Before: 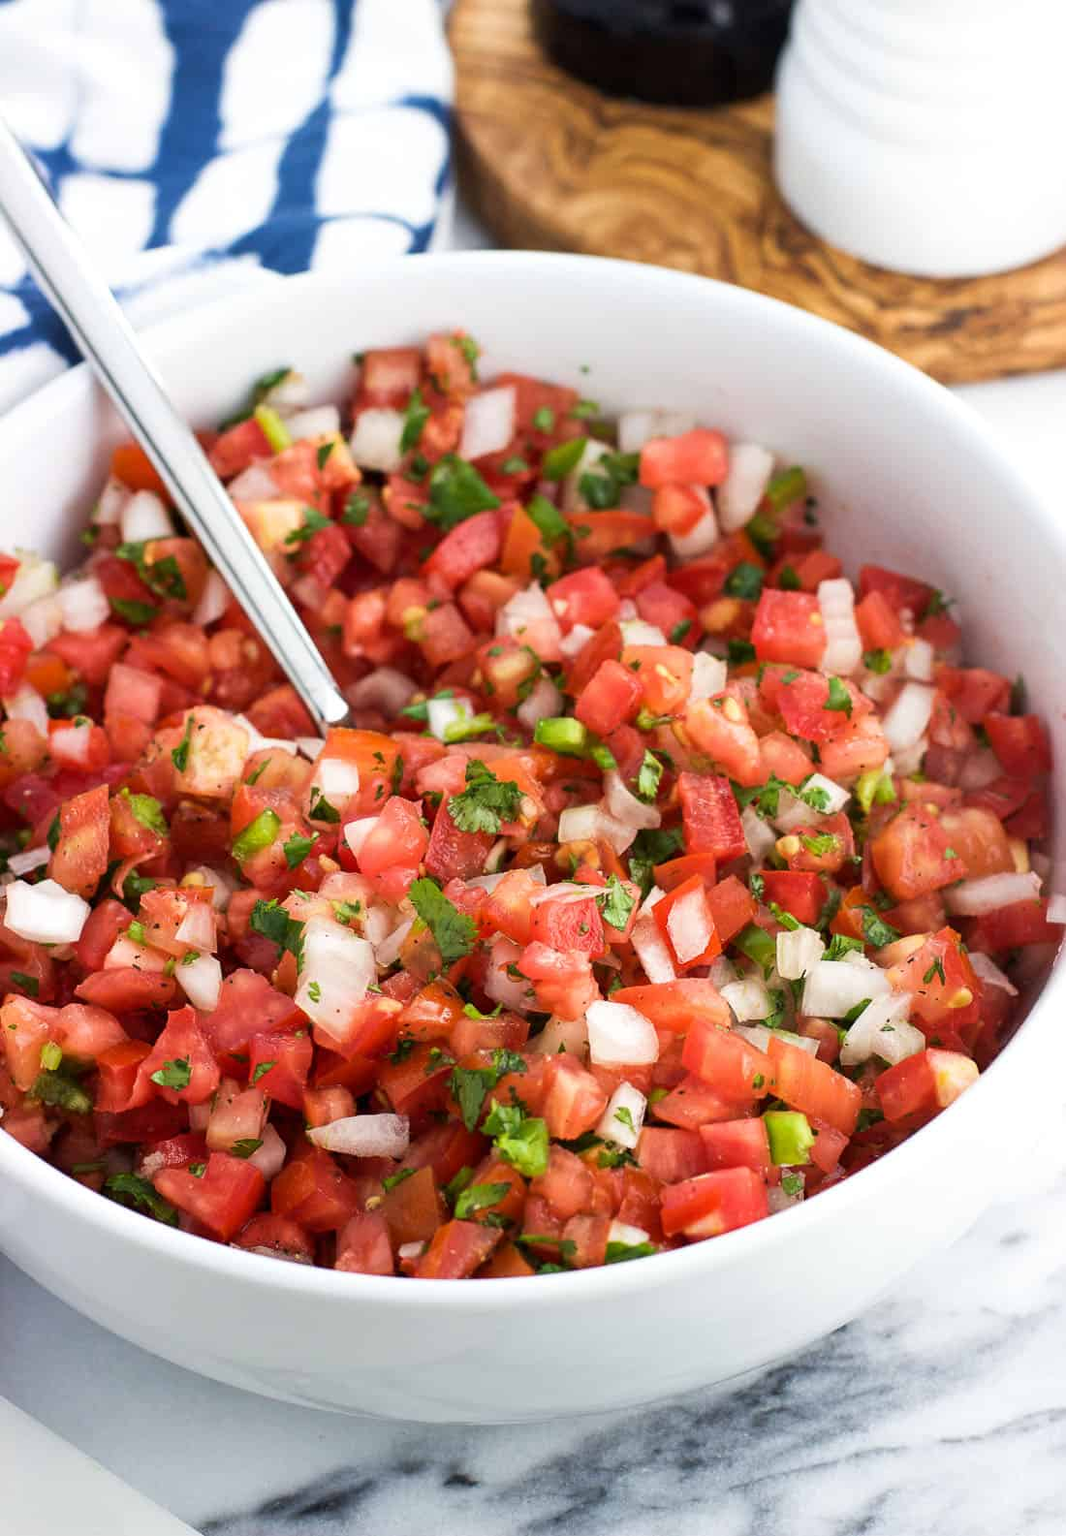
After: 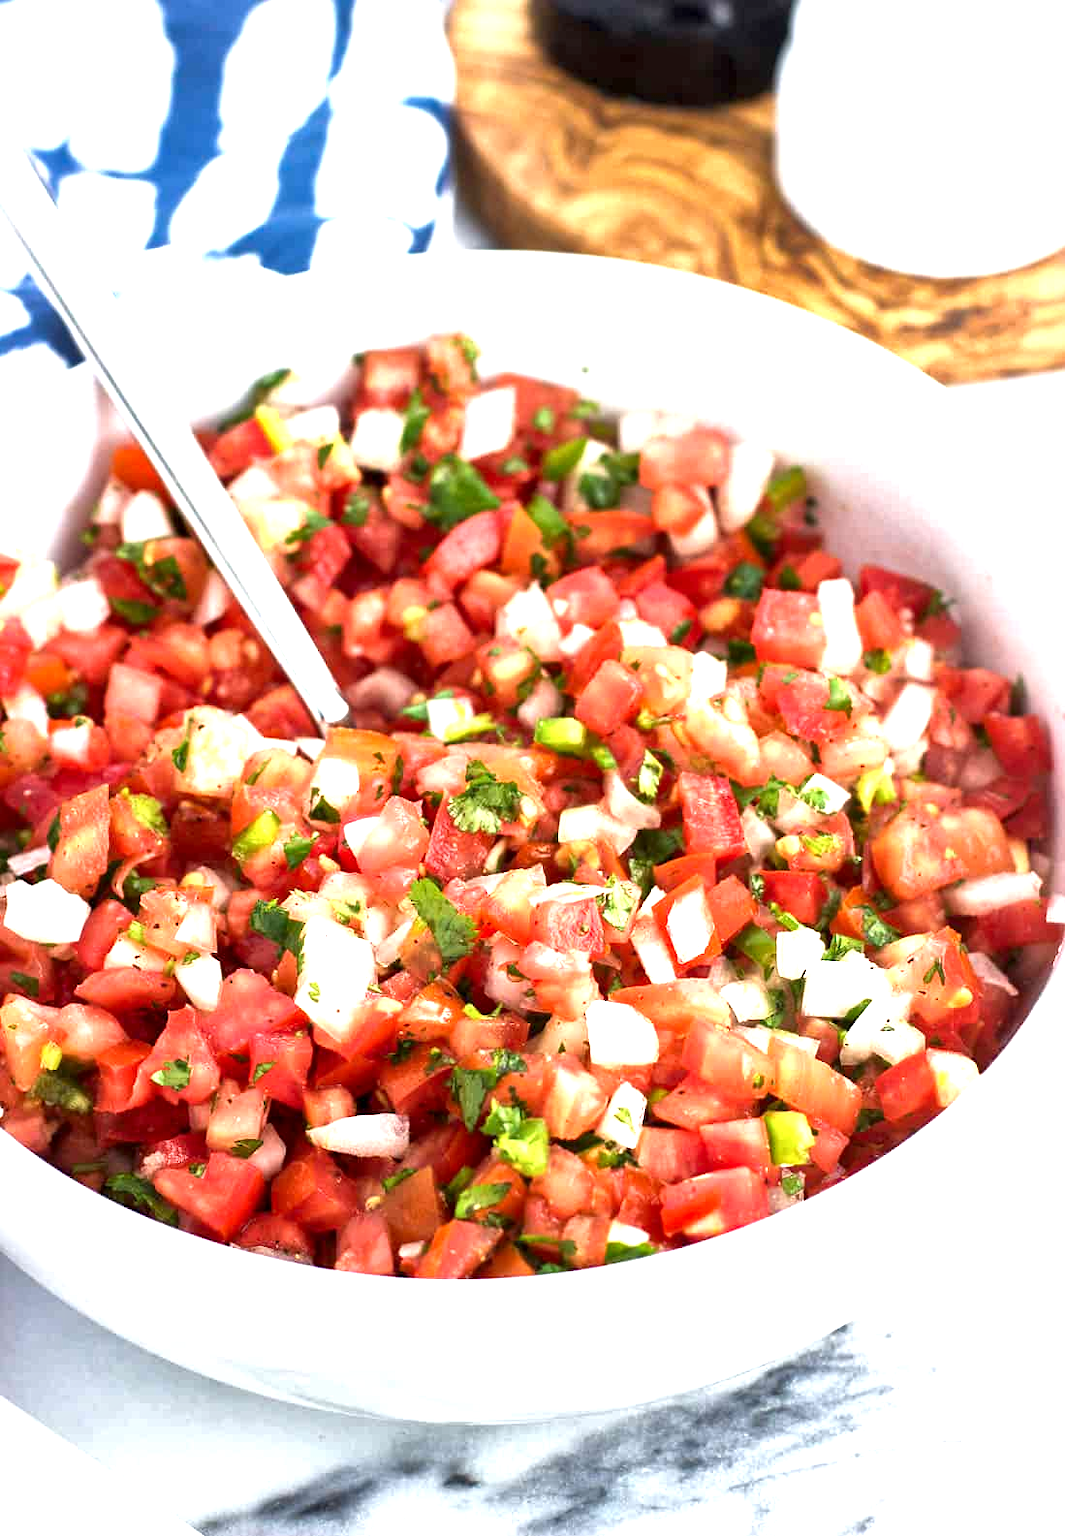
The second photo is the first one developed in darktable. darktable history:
local contrast: mode bilateral grid, contrast 24, coarseness 61, detail 152%, midtone range 0.2
exposure: black level correction 0, exposure 1.095 EV, compensate highlight preservation false
